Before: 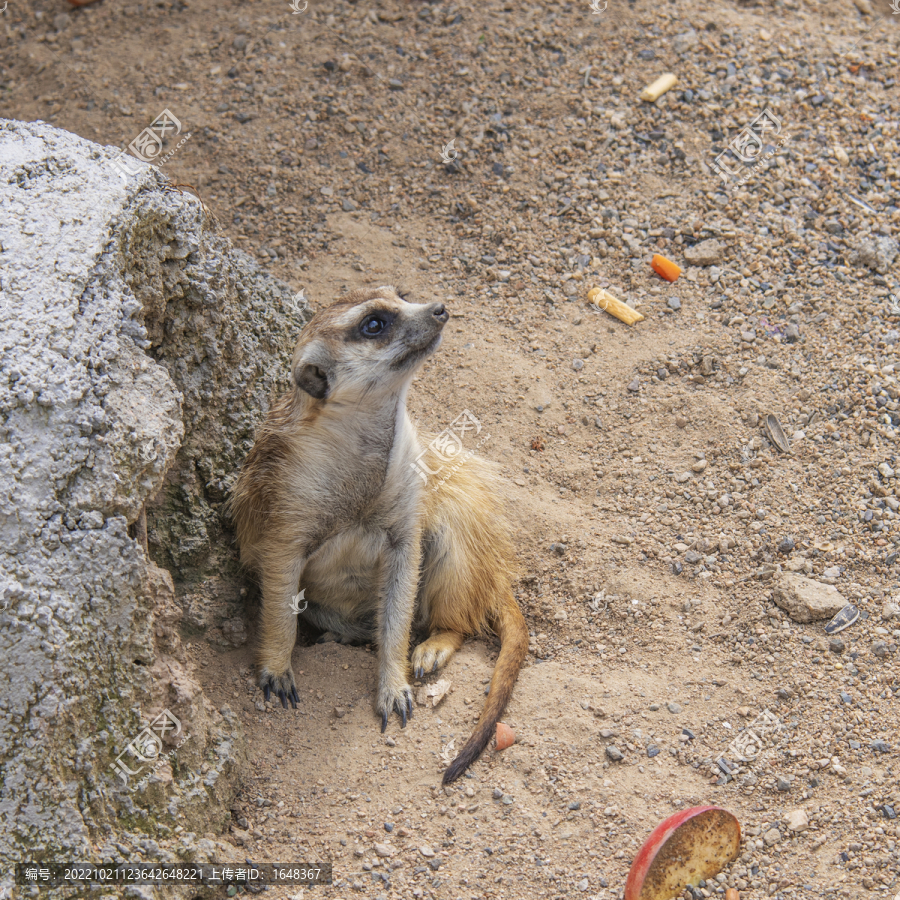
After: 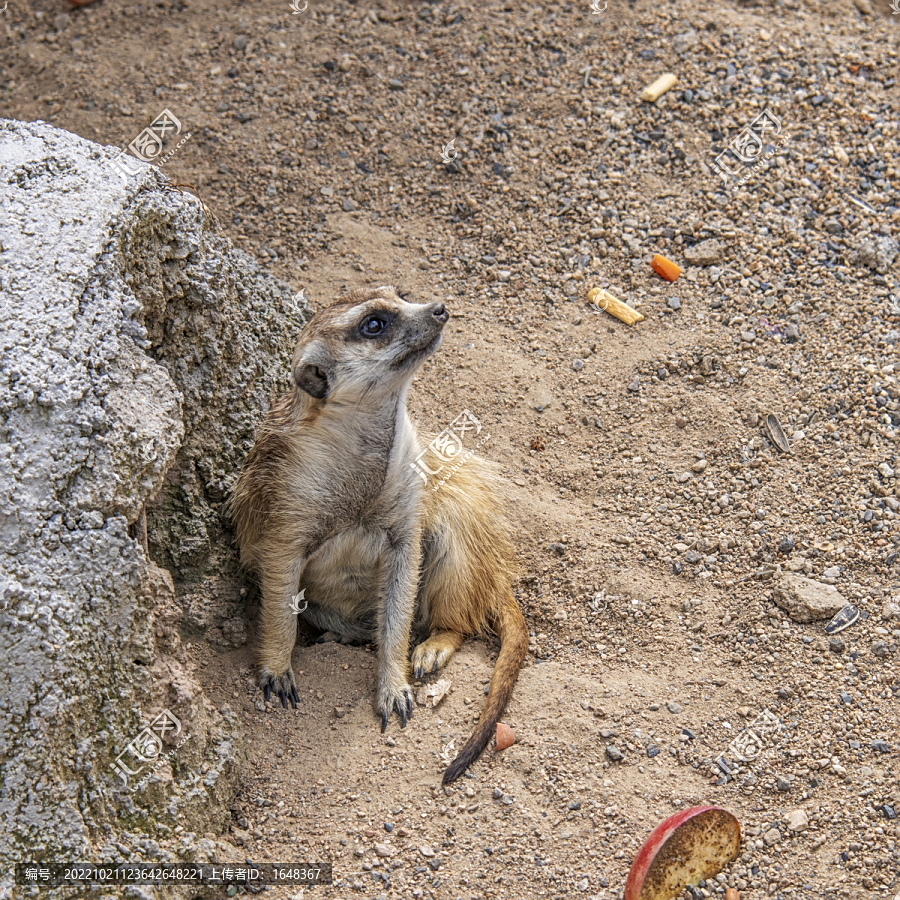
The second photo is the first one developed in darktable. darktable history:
sharpen: on, module defaults
shadows and highlights: low approximation 0.01, soften with gaussian
local contrast: on, module defaults
